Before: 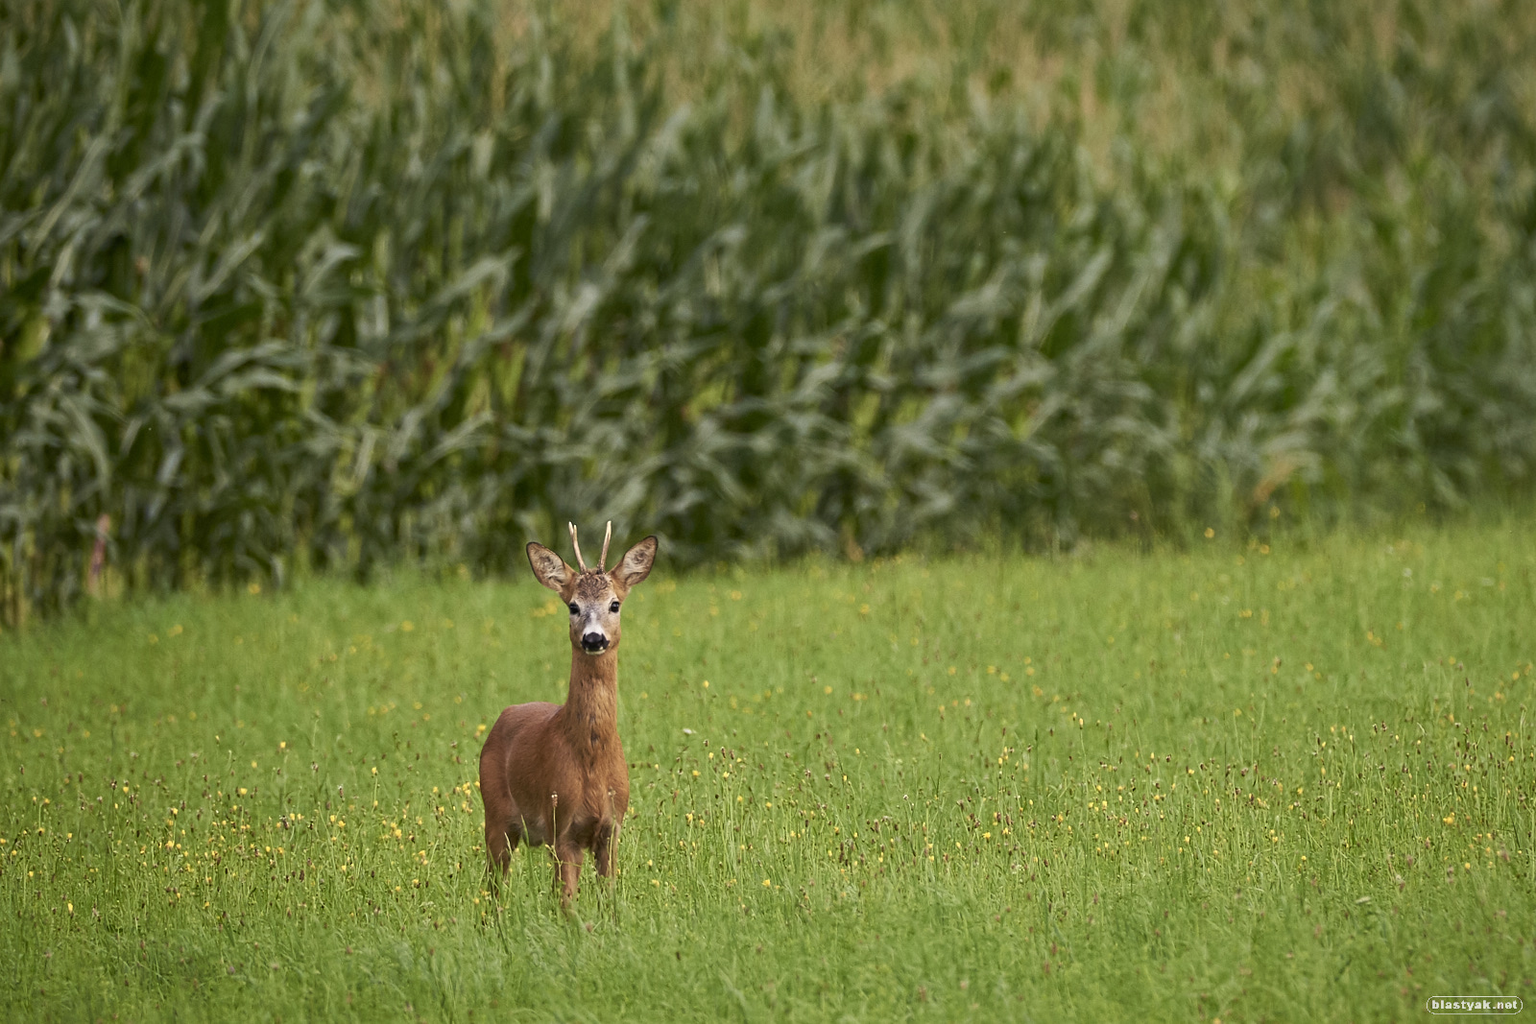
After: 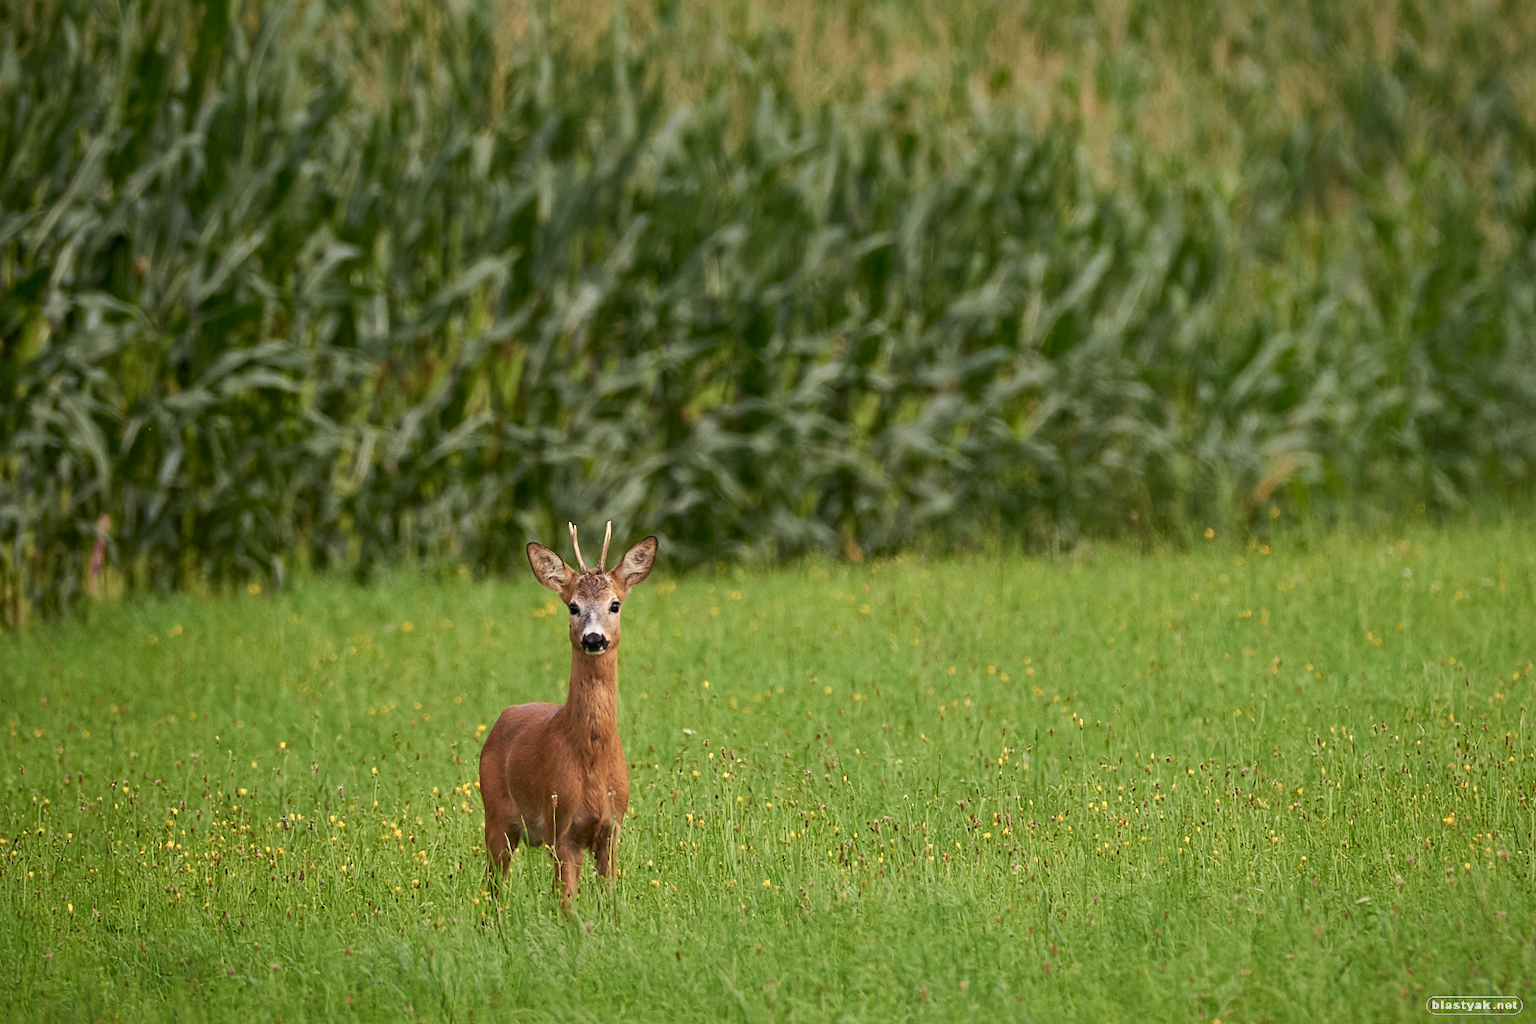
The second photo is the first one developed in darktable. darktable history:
tone equalizer: smoothing diameter 2.23%, edges refinement/feathering 22.68, mask exposure compensation -1.57 EV, filter diffusion 5
